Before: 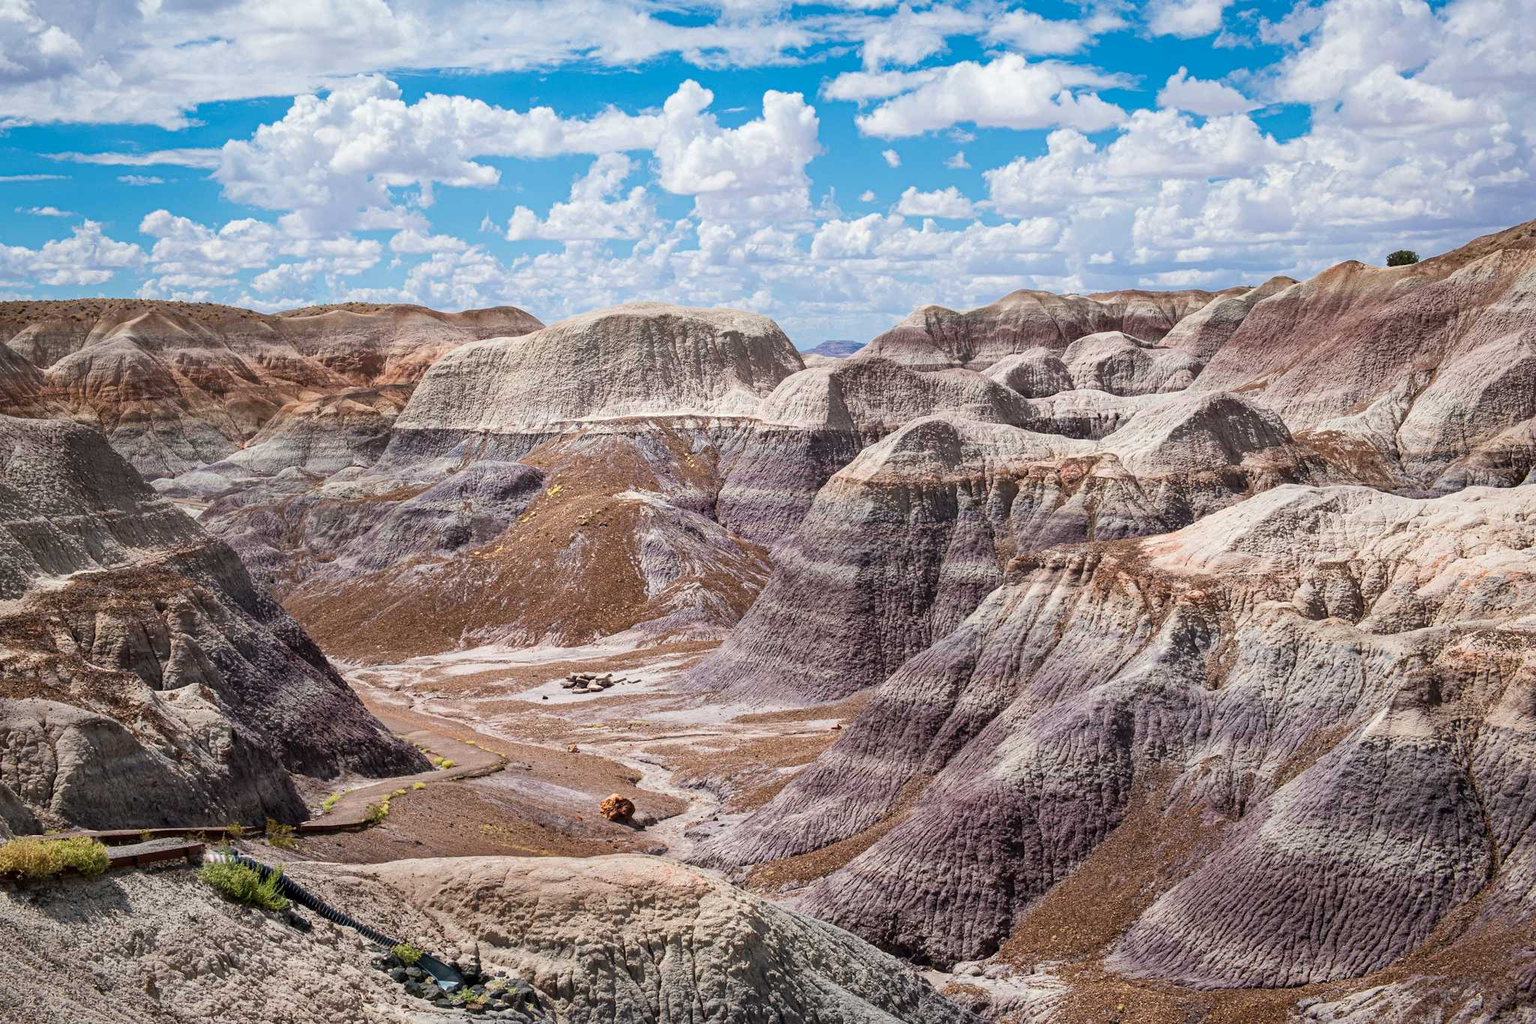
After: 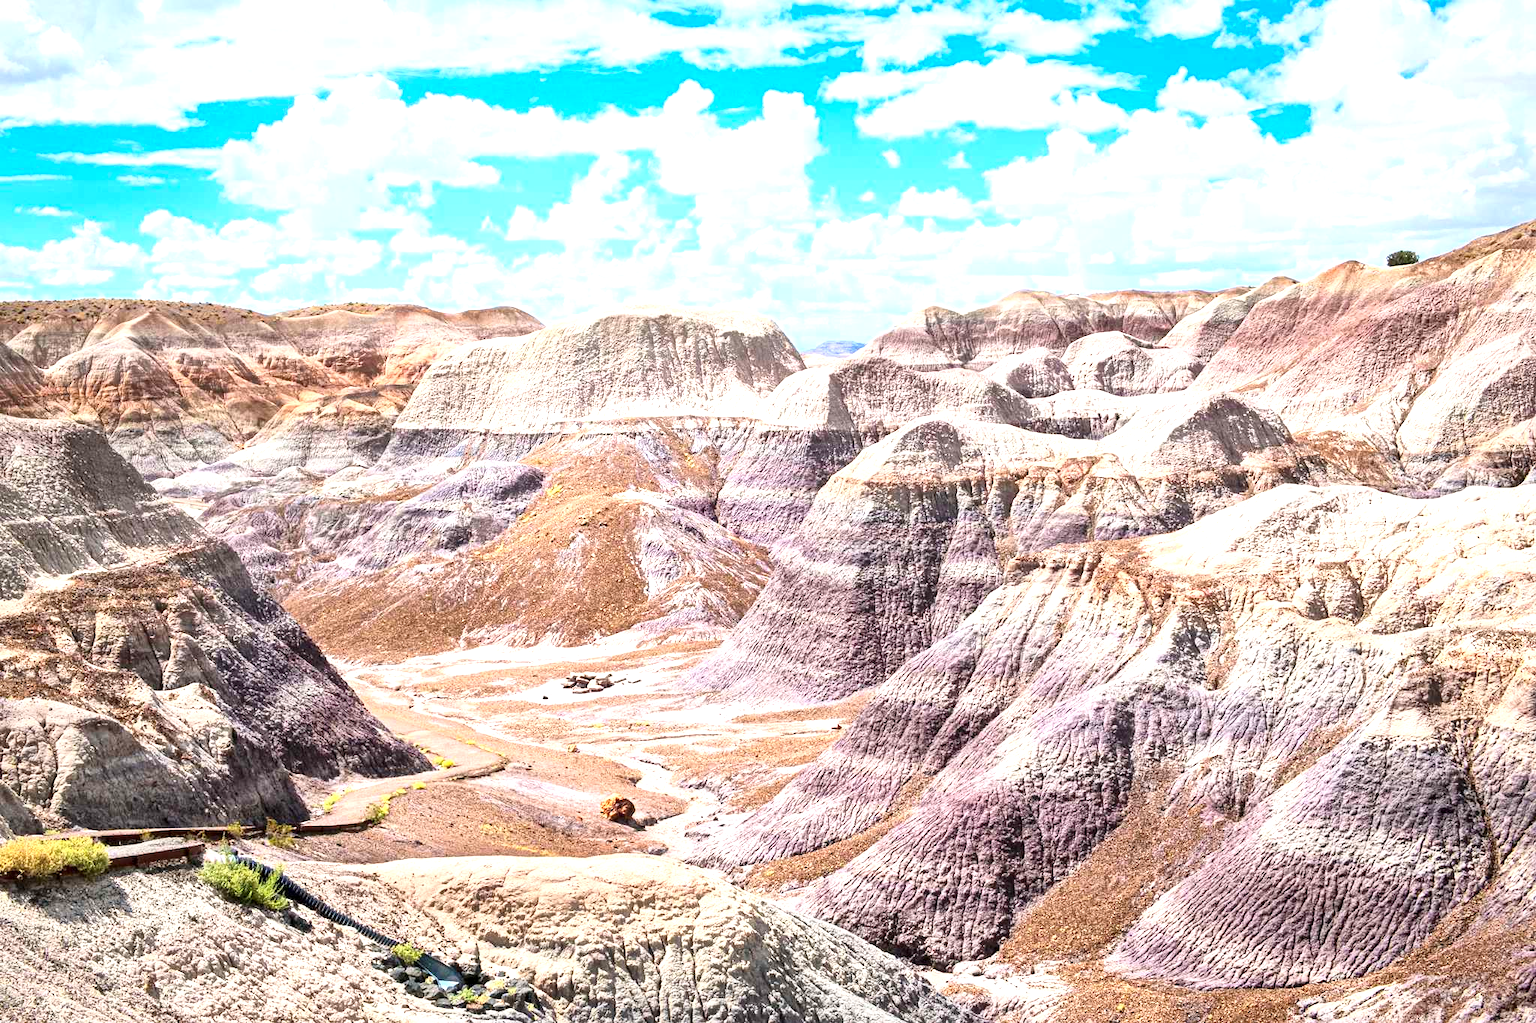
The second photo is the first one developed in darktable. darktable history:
exposure: exposure 1.154 EV, compensate highlight preservation false
local contrast: mode bilateral grid, contrast 19, coarseness 49, detail 138%, midtone range 0.2
contrast brightness saturation: contrast 0.202, brightness 0.154, saturation 0.15
